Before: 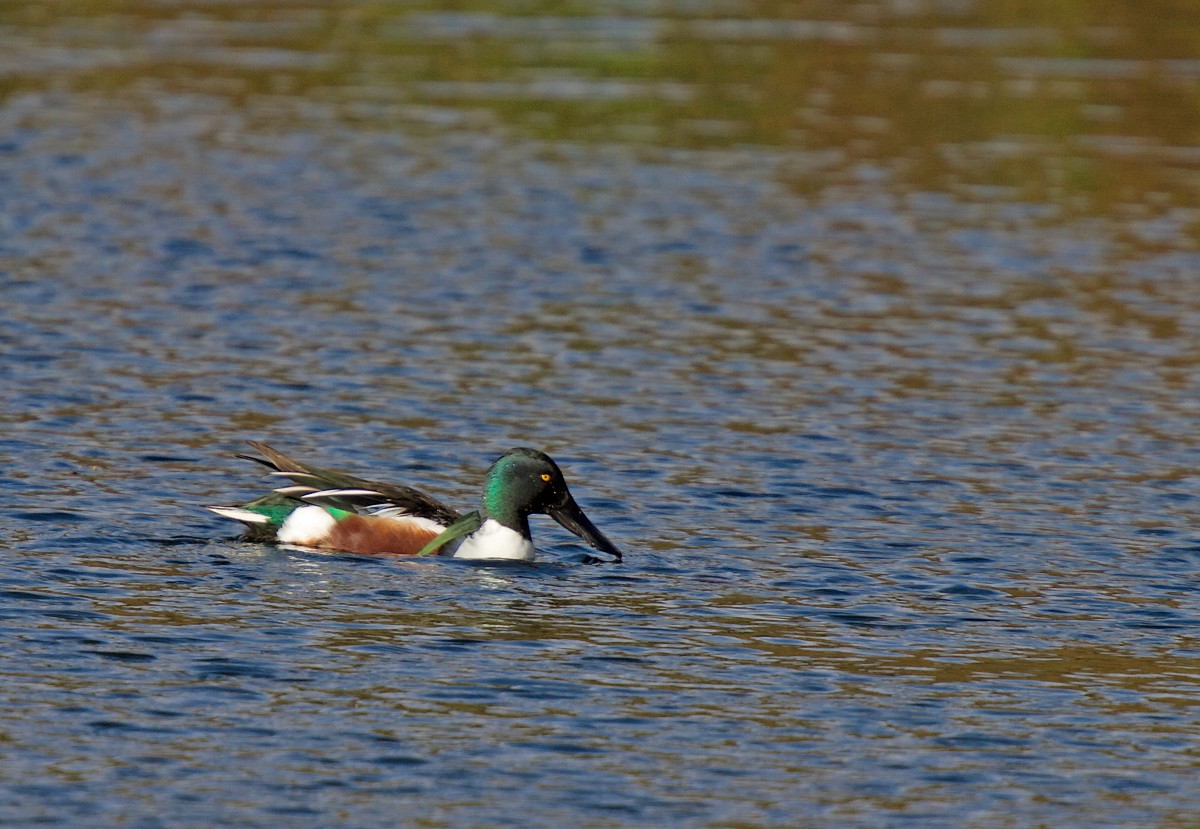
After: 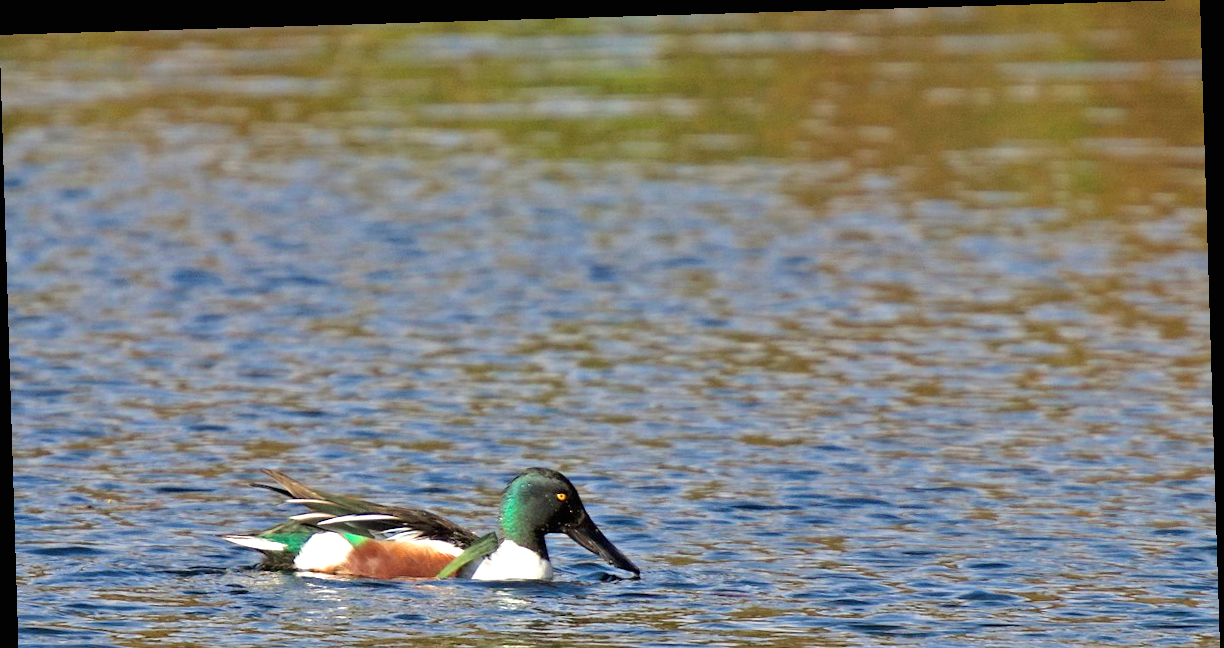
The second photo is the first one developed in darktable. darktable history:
rotate and perspective: rotation -1.77°, lens shift (horizontal) 0.004, automatic cropping off
crop: bottom 24.967%
exposure: black level correction 0, exposure 0.95 EV, compensate exposure bias true, compensate highlight preservation false
